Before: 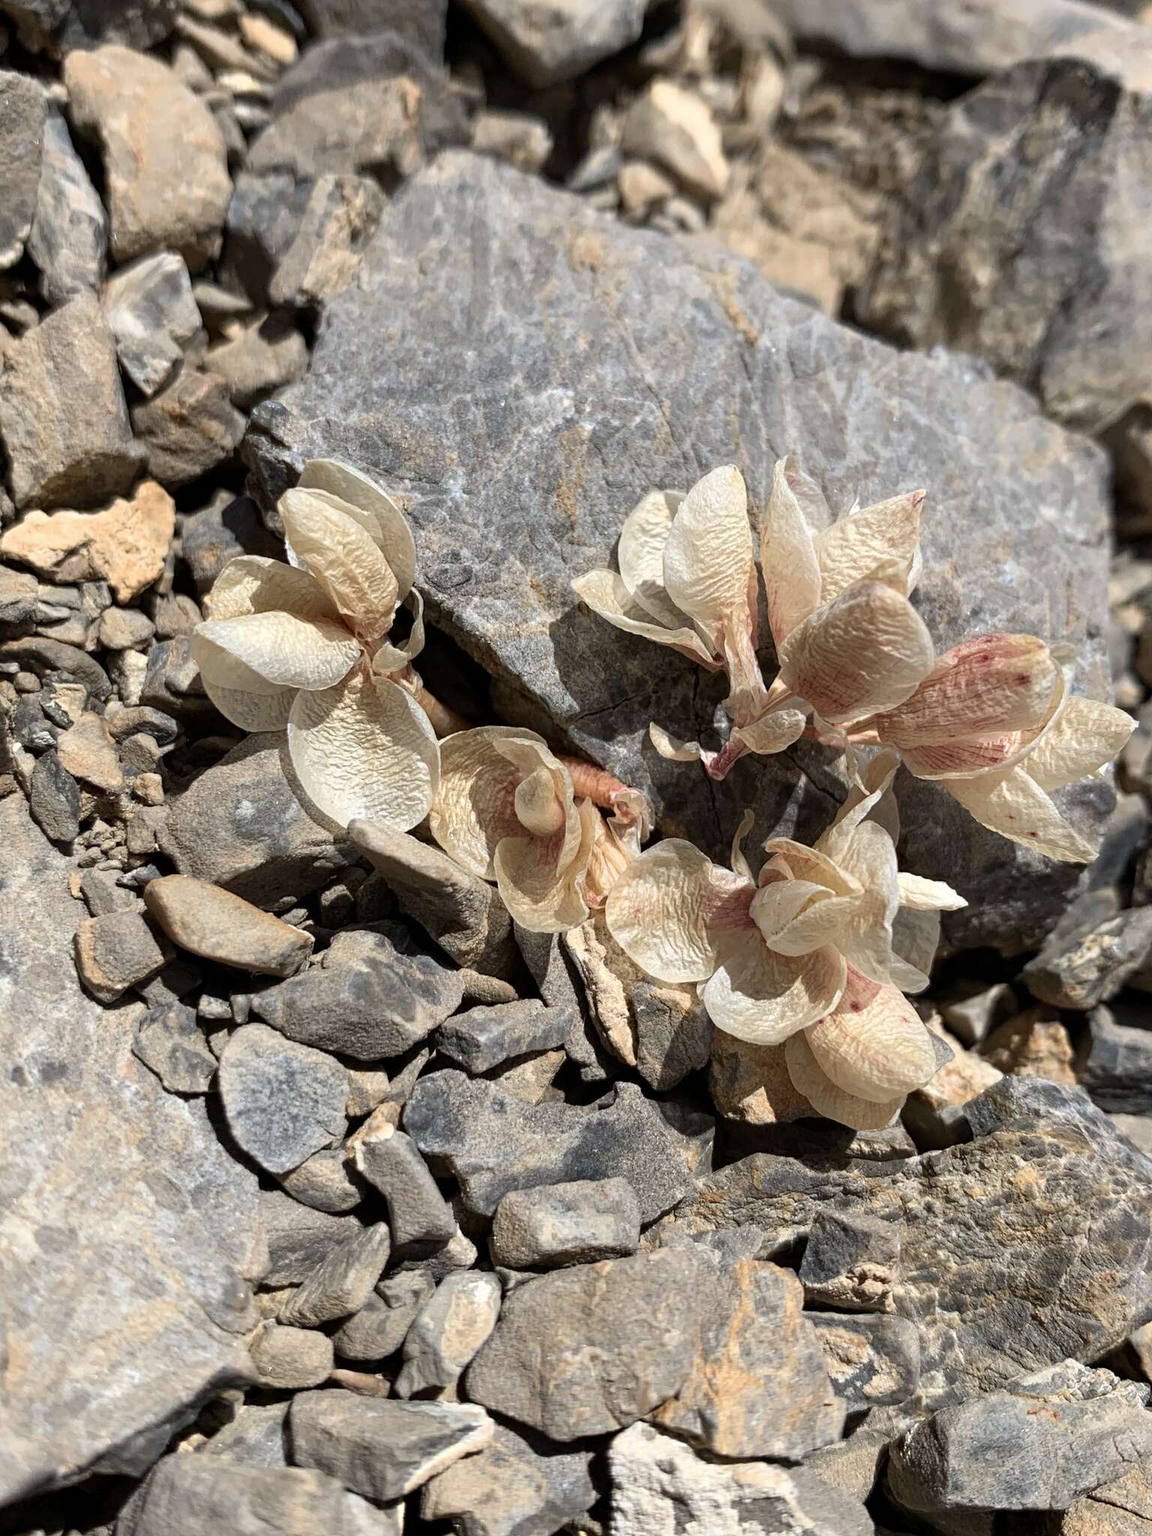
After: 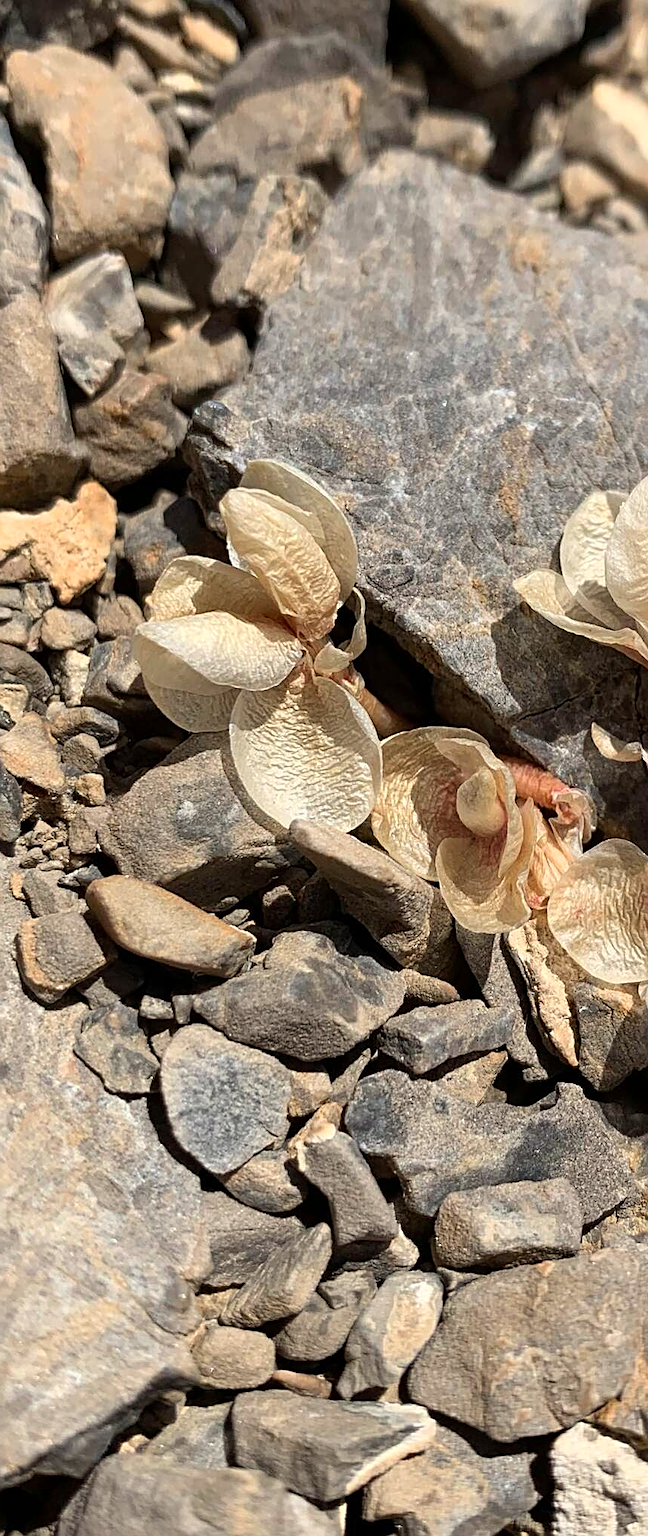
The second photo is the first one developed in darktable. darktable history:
crop: left 5.114%, right 38.589%
color calibration: x 0.334, y 0.349, temperature 5426 K
sharpen: on, module defaults
